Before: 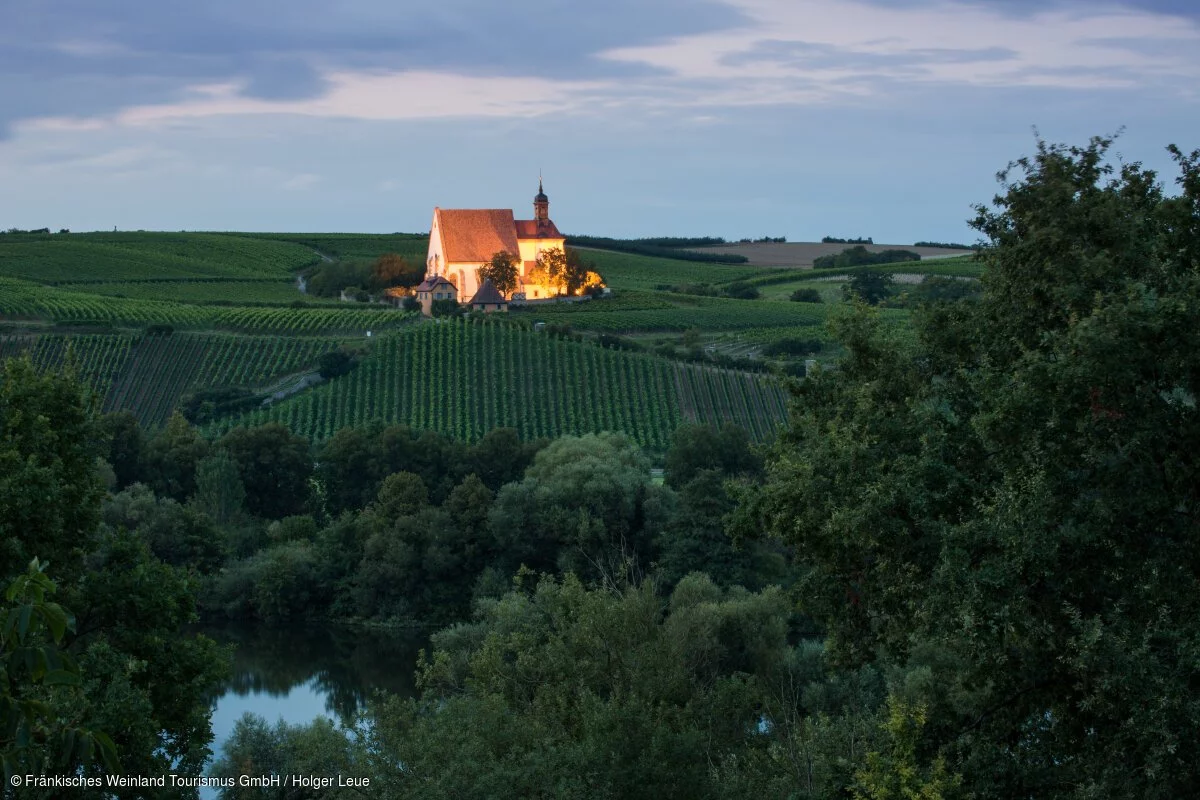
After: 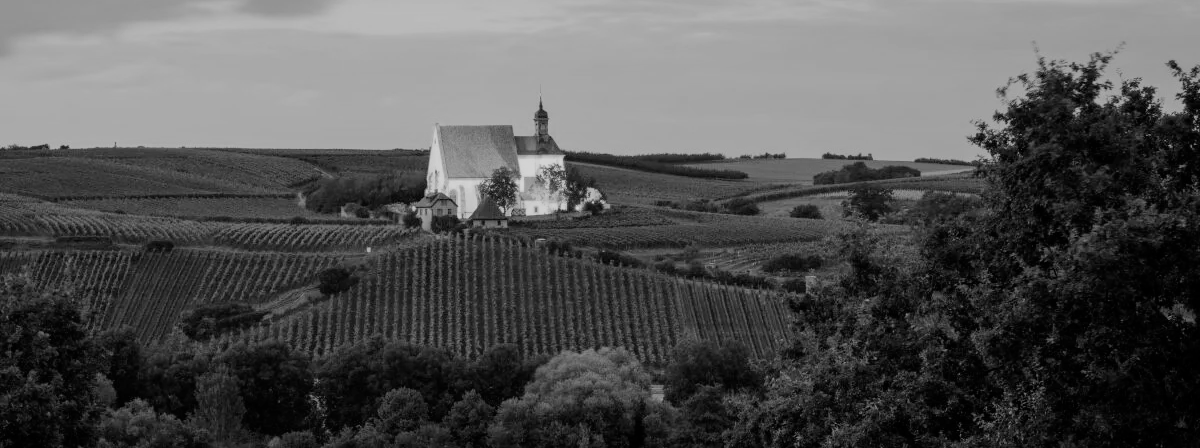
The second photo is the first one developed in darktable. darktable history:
filmic rgb: black relative exposure -9.22 EV, white relative exposure 6.77 EV, hardness 3.07, contrast 1.05
exposure: black level correction 0, exposure 0.5 EV, compensate exposure bias true, compensate highlight preservation false
color balance rgb: perceptual saturation grading › global saturation 20%, global vibrance 10%
white balance: red 0.926, green 1.003, blue 1.133
crop and rotate: top 10.605%, bottom 33.274%
monochrome: a 32, b 64, size 2.3
